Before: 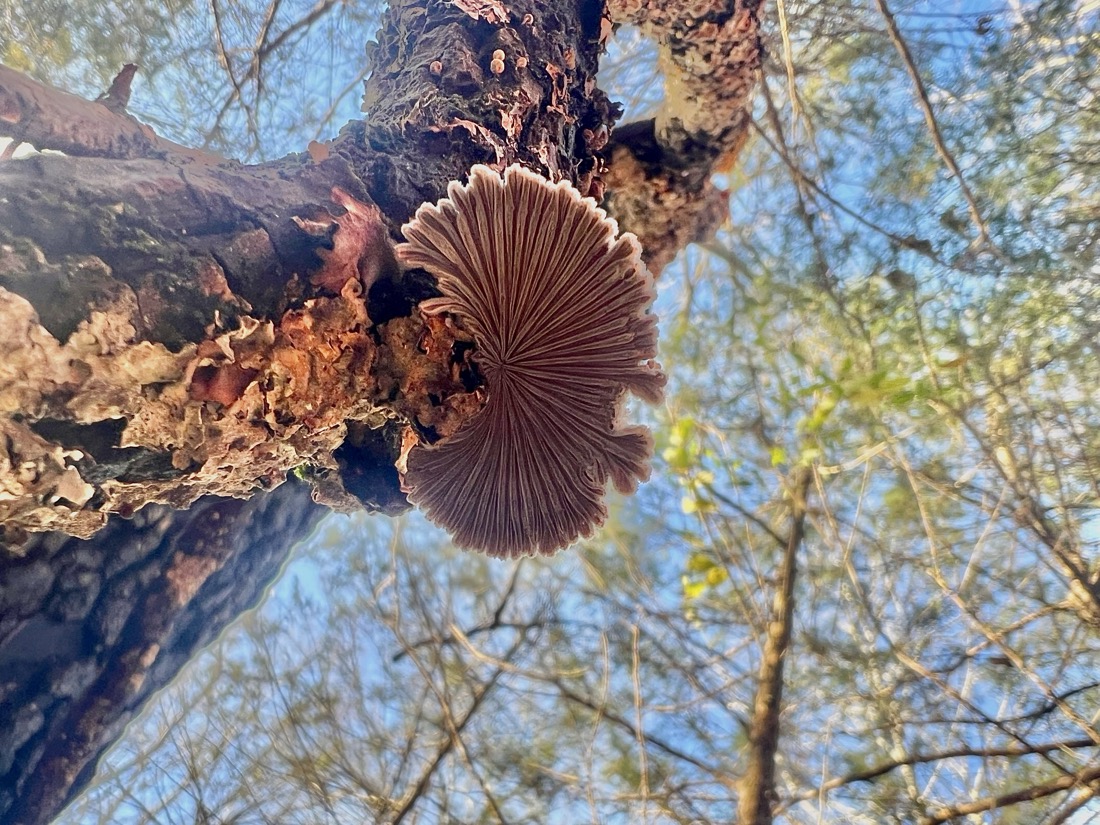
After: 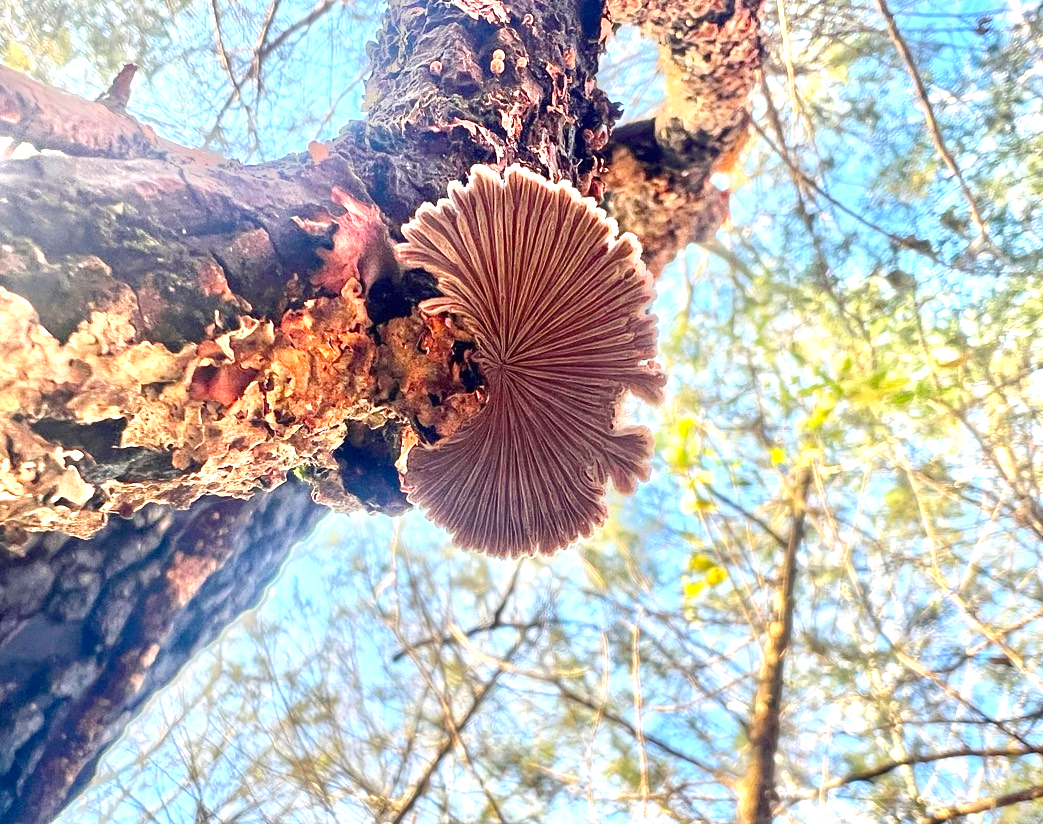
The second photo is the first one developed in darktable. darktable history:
crop and rotate: right 5.167%
exposure: black level correction 0, exposure 1.1 EV, compensate exposure bias true, compensate highlight preservation false
